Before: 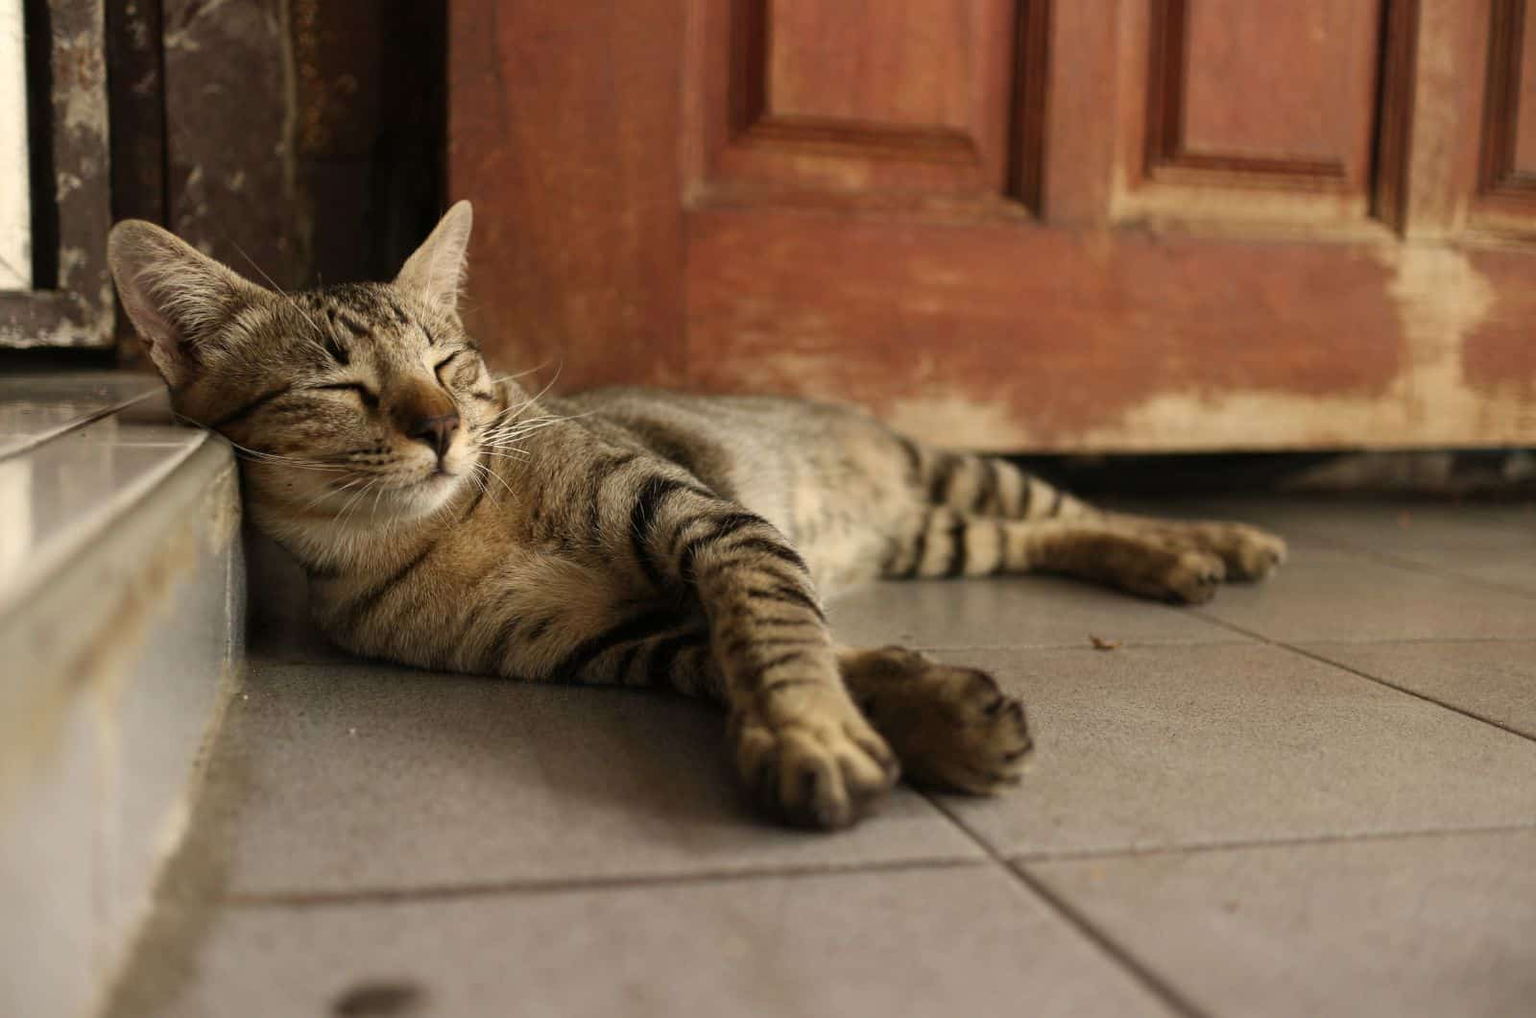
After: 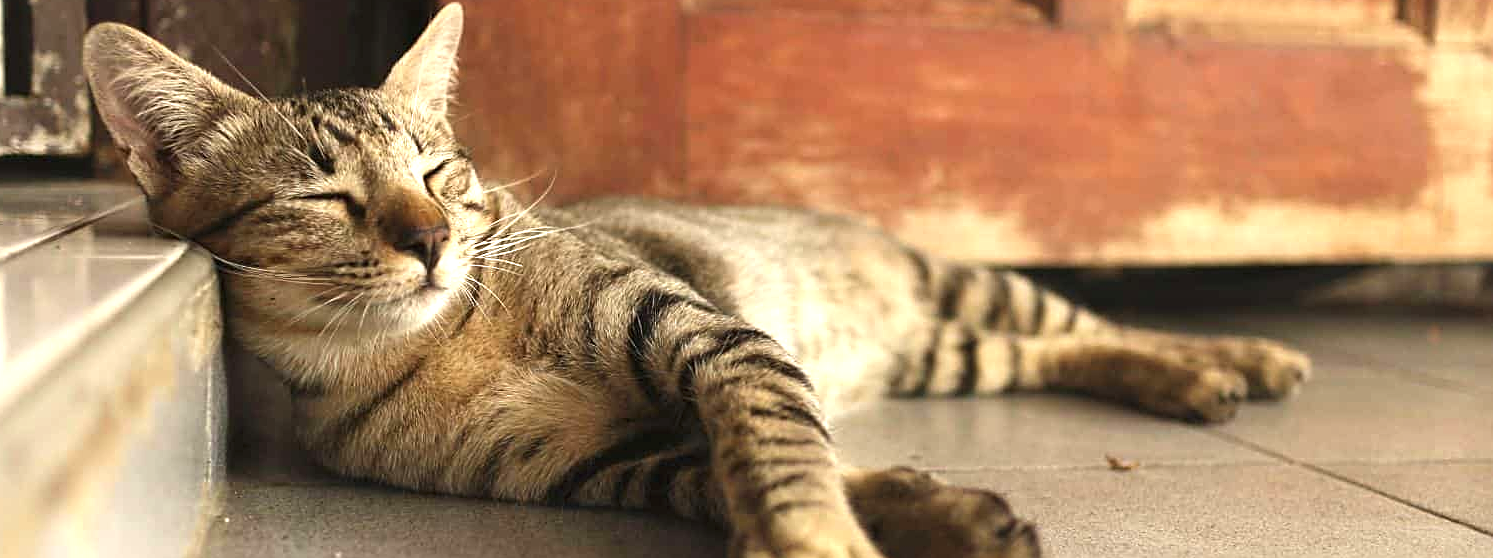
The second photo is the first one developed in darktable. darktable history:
exposure: black level correction -0.001, exposure 1.108 EV, compensate exposure bias true, compensate highlight preservation false
sharpen: on, module defaults
crop: left 1.851%, top 19.491%, right 4.788%, bottom 27.863%
